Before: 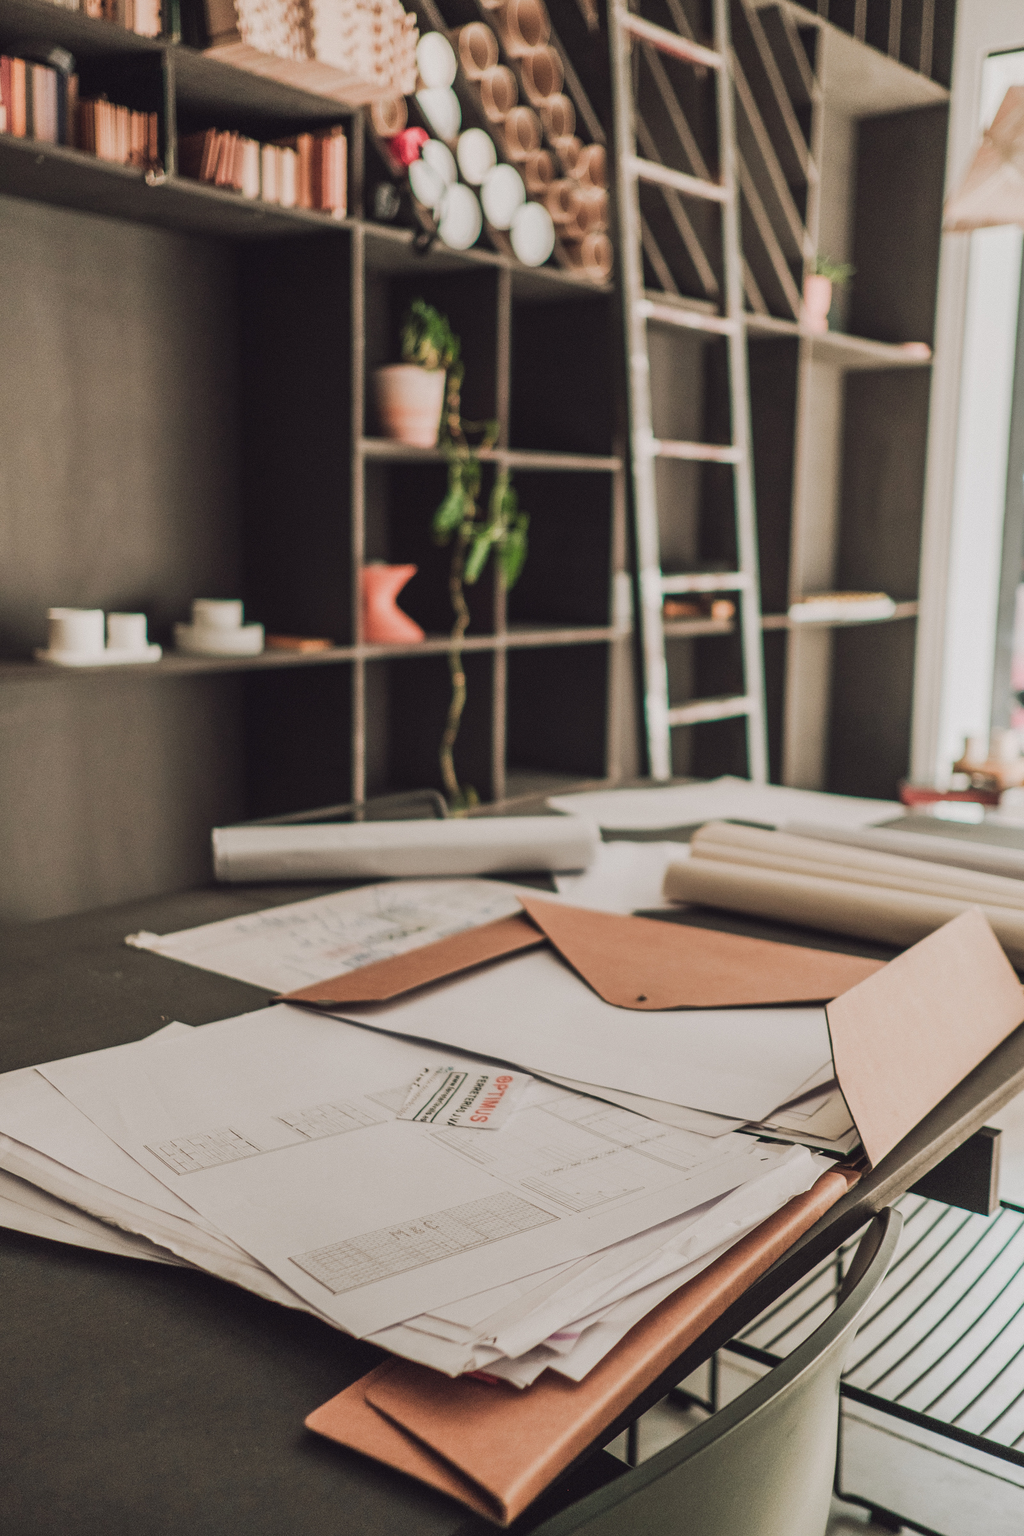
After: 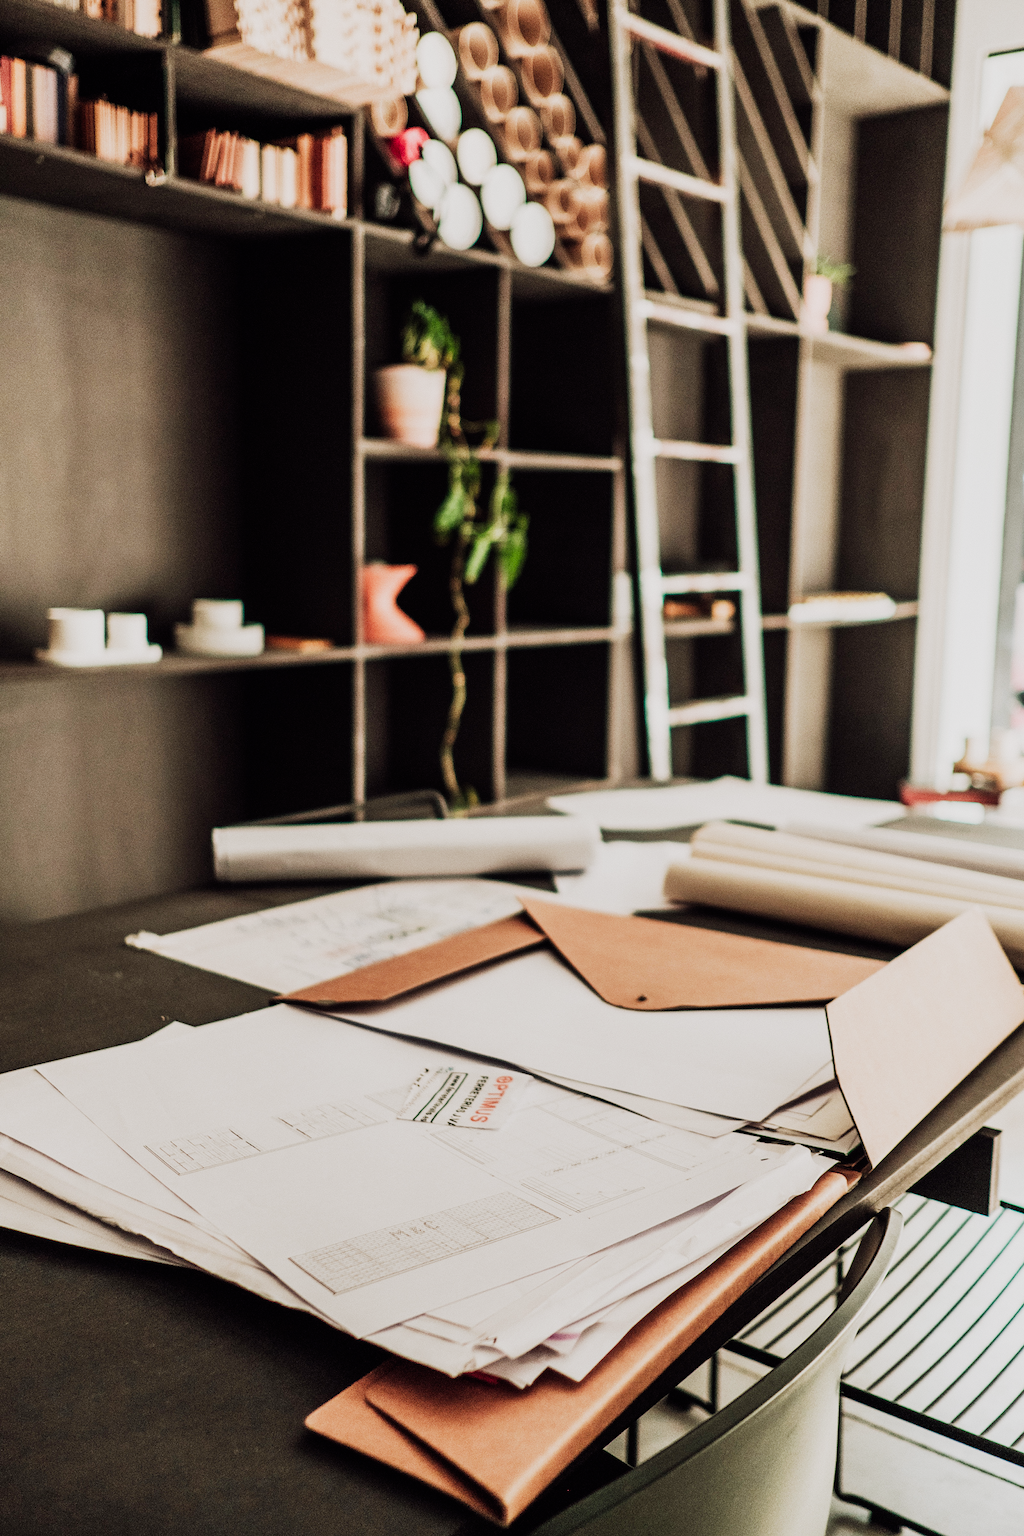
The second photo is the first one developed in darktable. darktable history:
sigmoid: contrast 1.8, skew -0.2, preserve hue 0%, red attenuation 0.1, red rotation 0.035, green attenuation 0.1, green rotation -0.017, blue attenuation 0.15, blue rotation -0.052, base primaries Rec2020
exposure: black level correction 0.005, exposure 0.417 EV, compensate highlight preservation false
